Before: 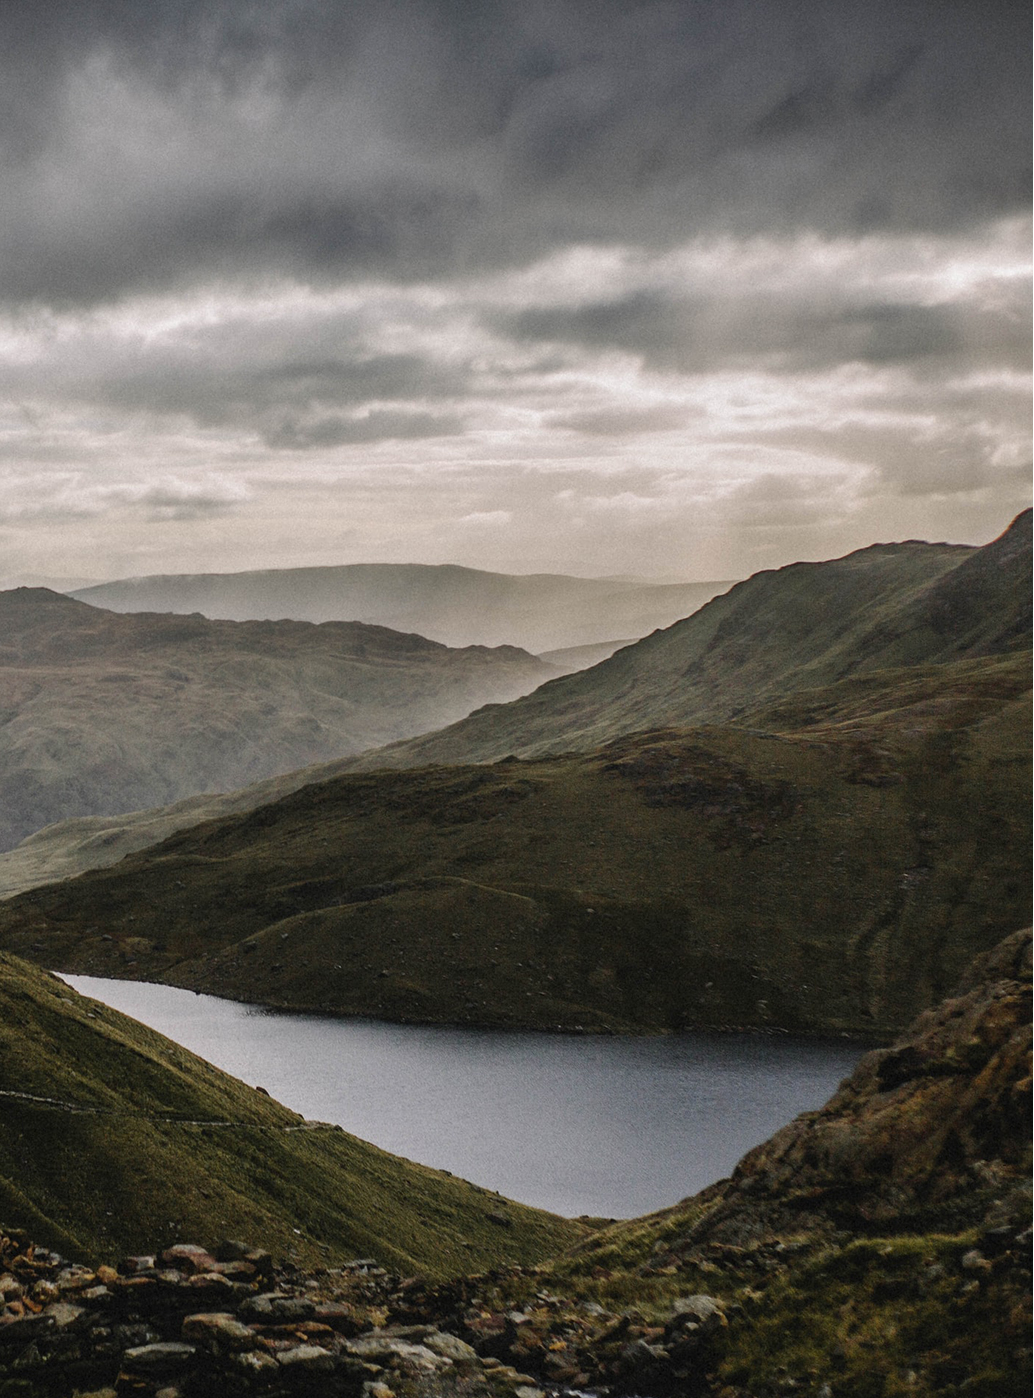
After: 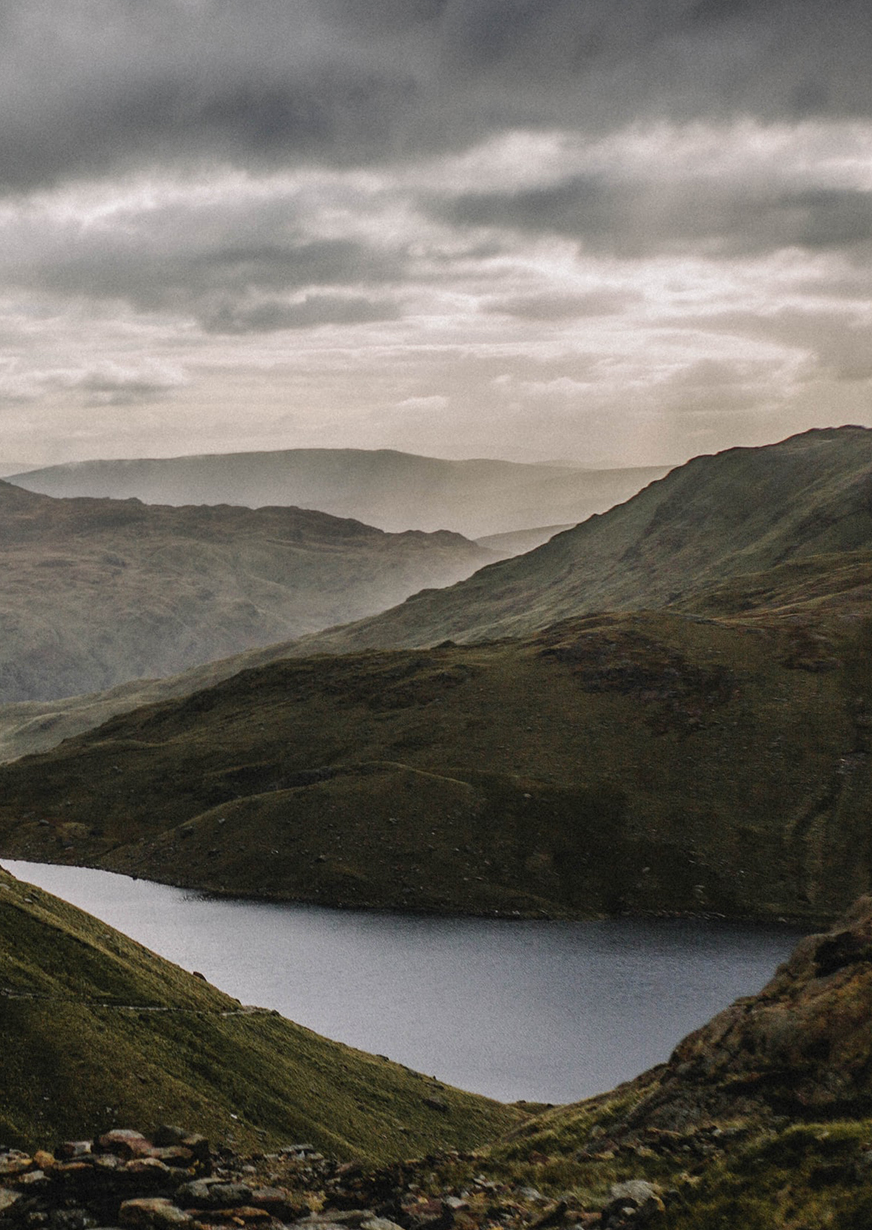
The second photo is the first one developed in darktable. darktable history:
crop: left 6.1%, top 8.296%, right 9.533%, bottom 3.696%
